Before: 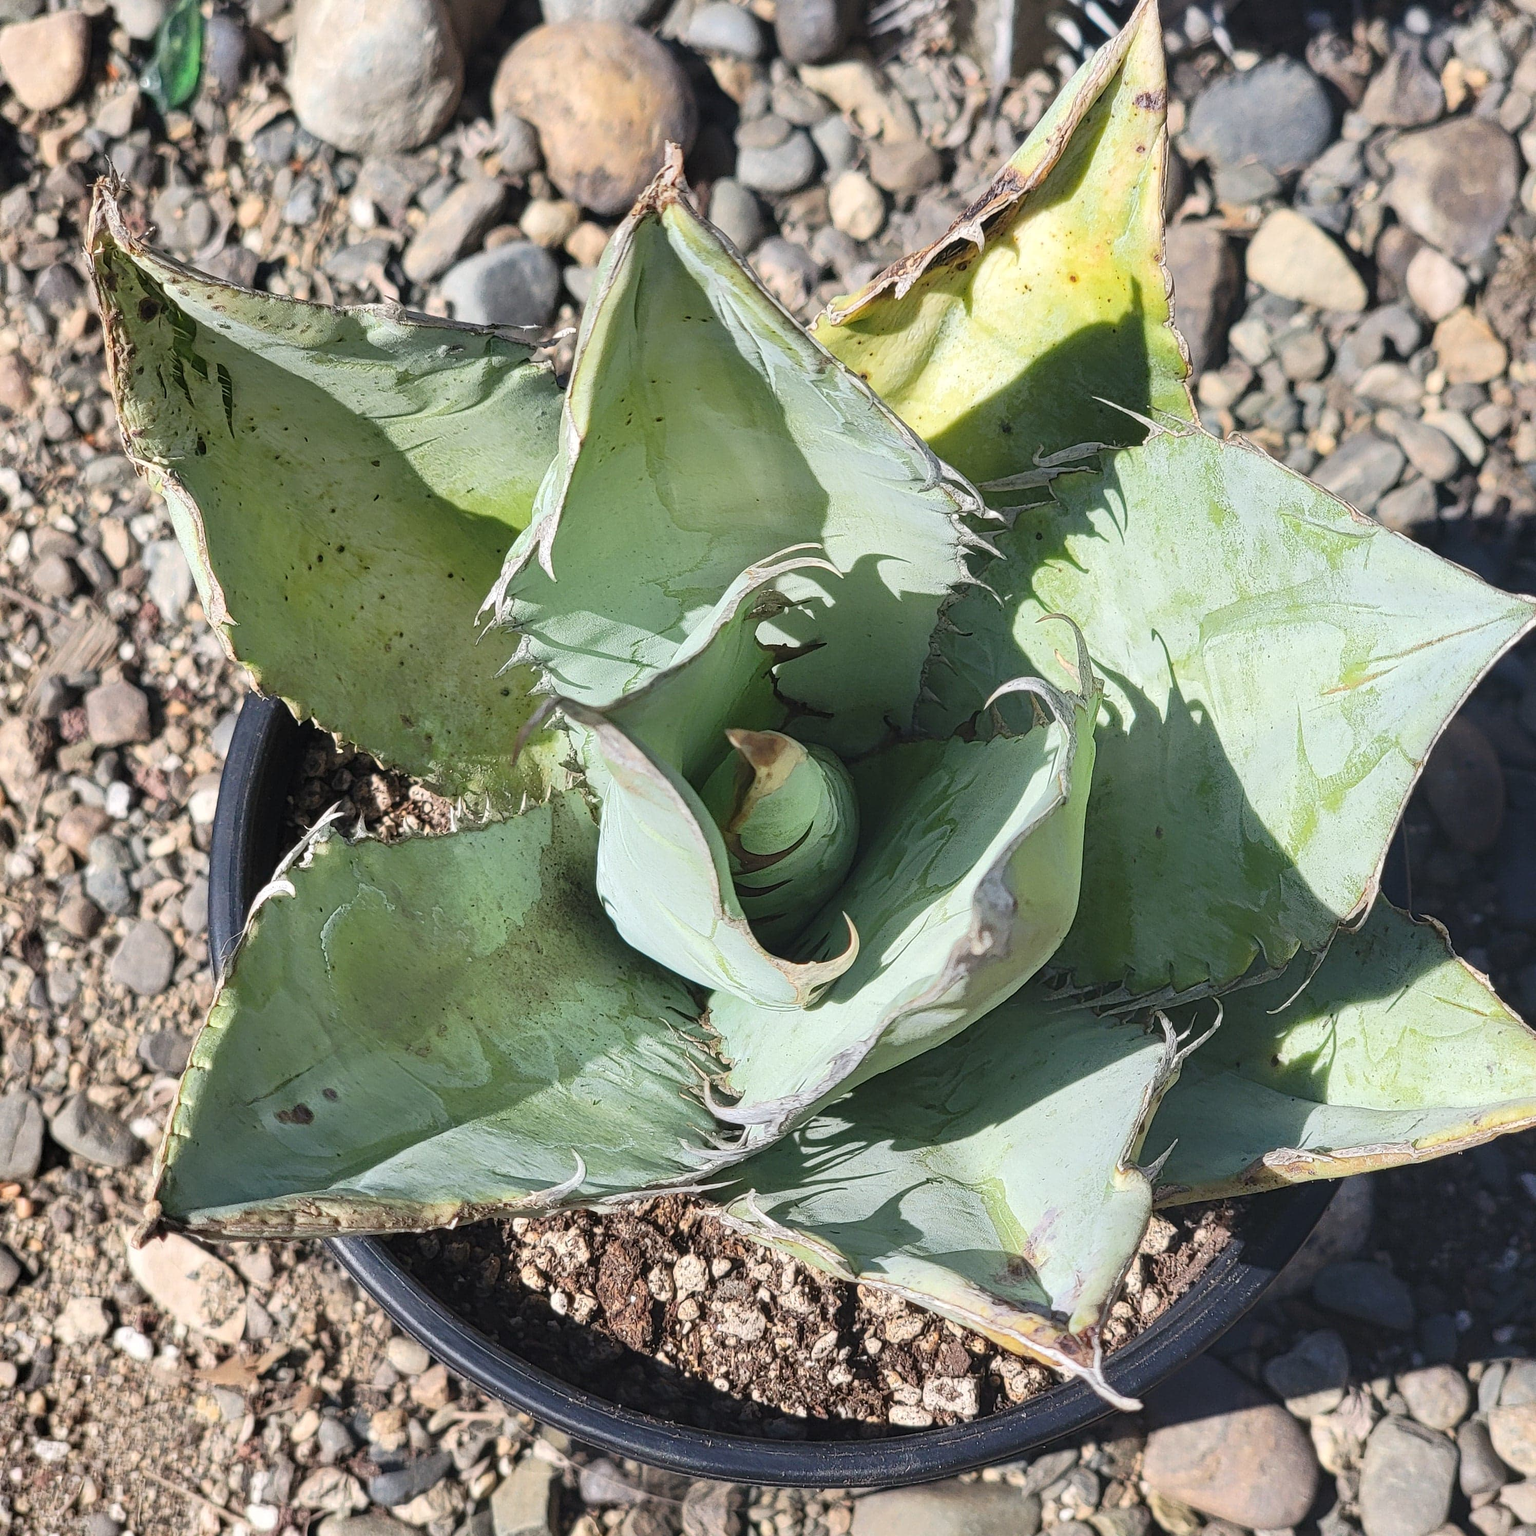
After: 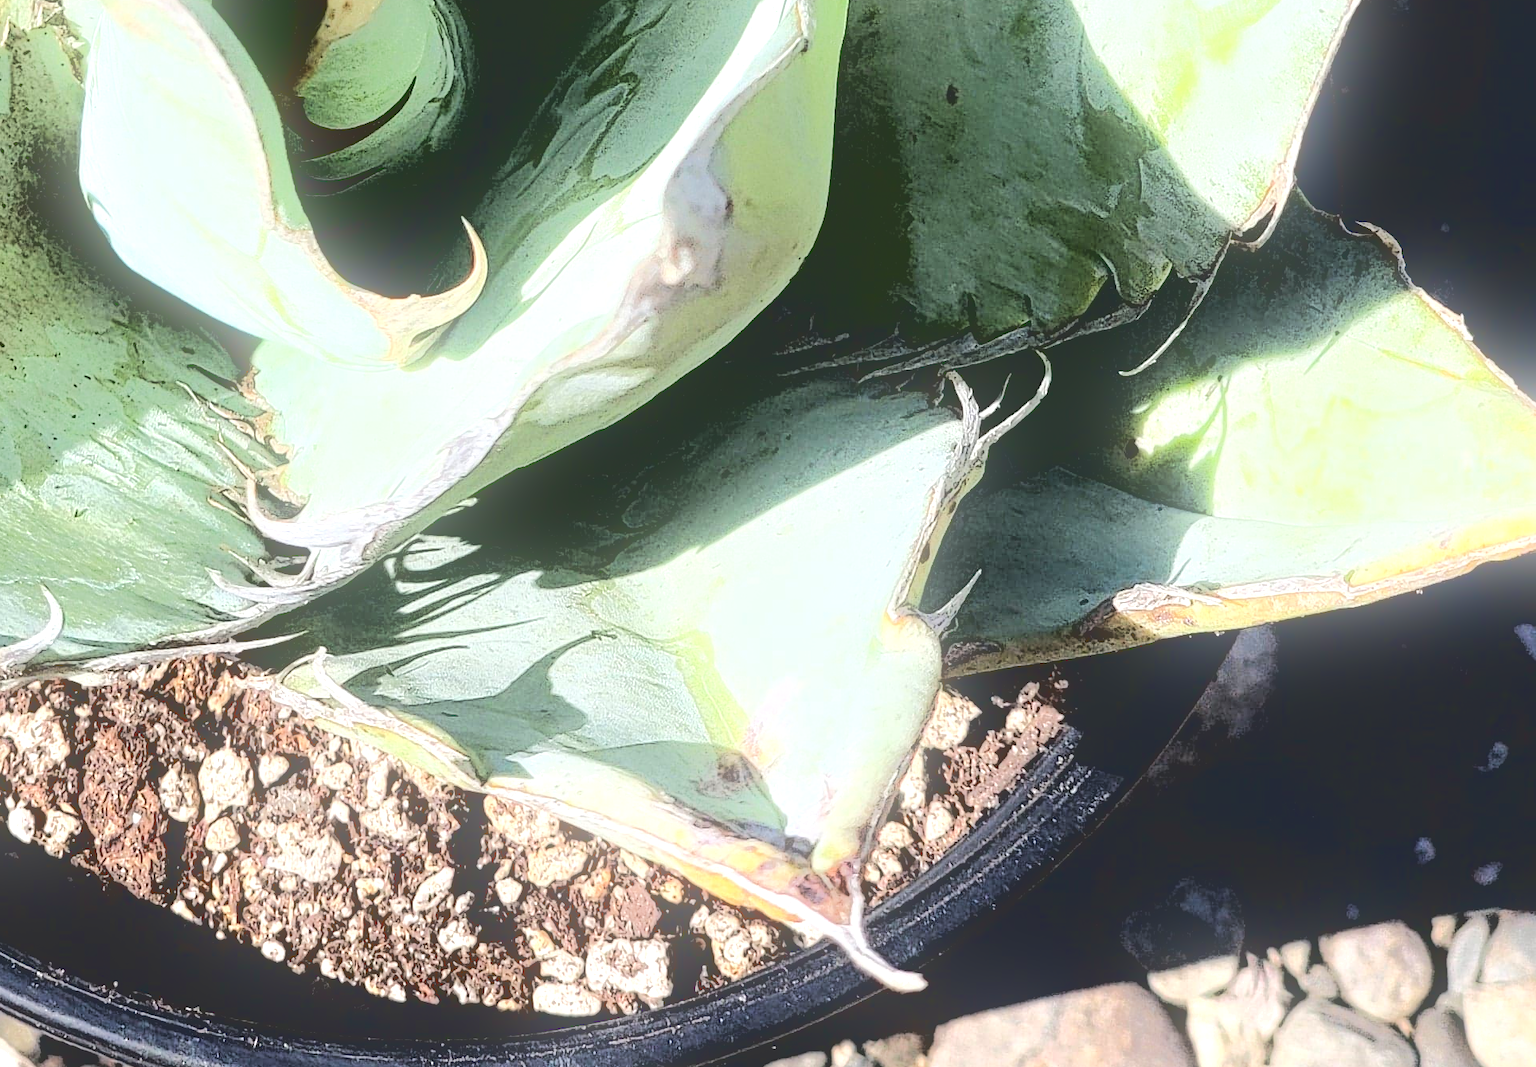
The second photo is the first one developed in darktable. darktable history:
base curve: curves: ch0 [(0.065, 0.026) (0.236, 0.358) (0.53, 0.546) (0.777, 0.841) (0.924, 0.992)], preserve colors average RGB
bloom: size 13.65%, threshold 98.39%, strength 4.82%
exposure: exposure 0.496 EV, compensate highlight preservation false
crop and rotate: left 35.509%, top 50.238%, bottom 4.934%
